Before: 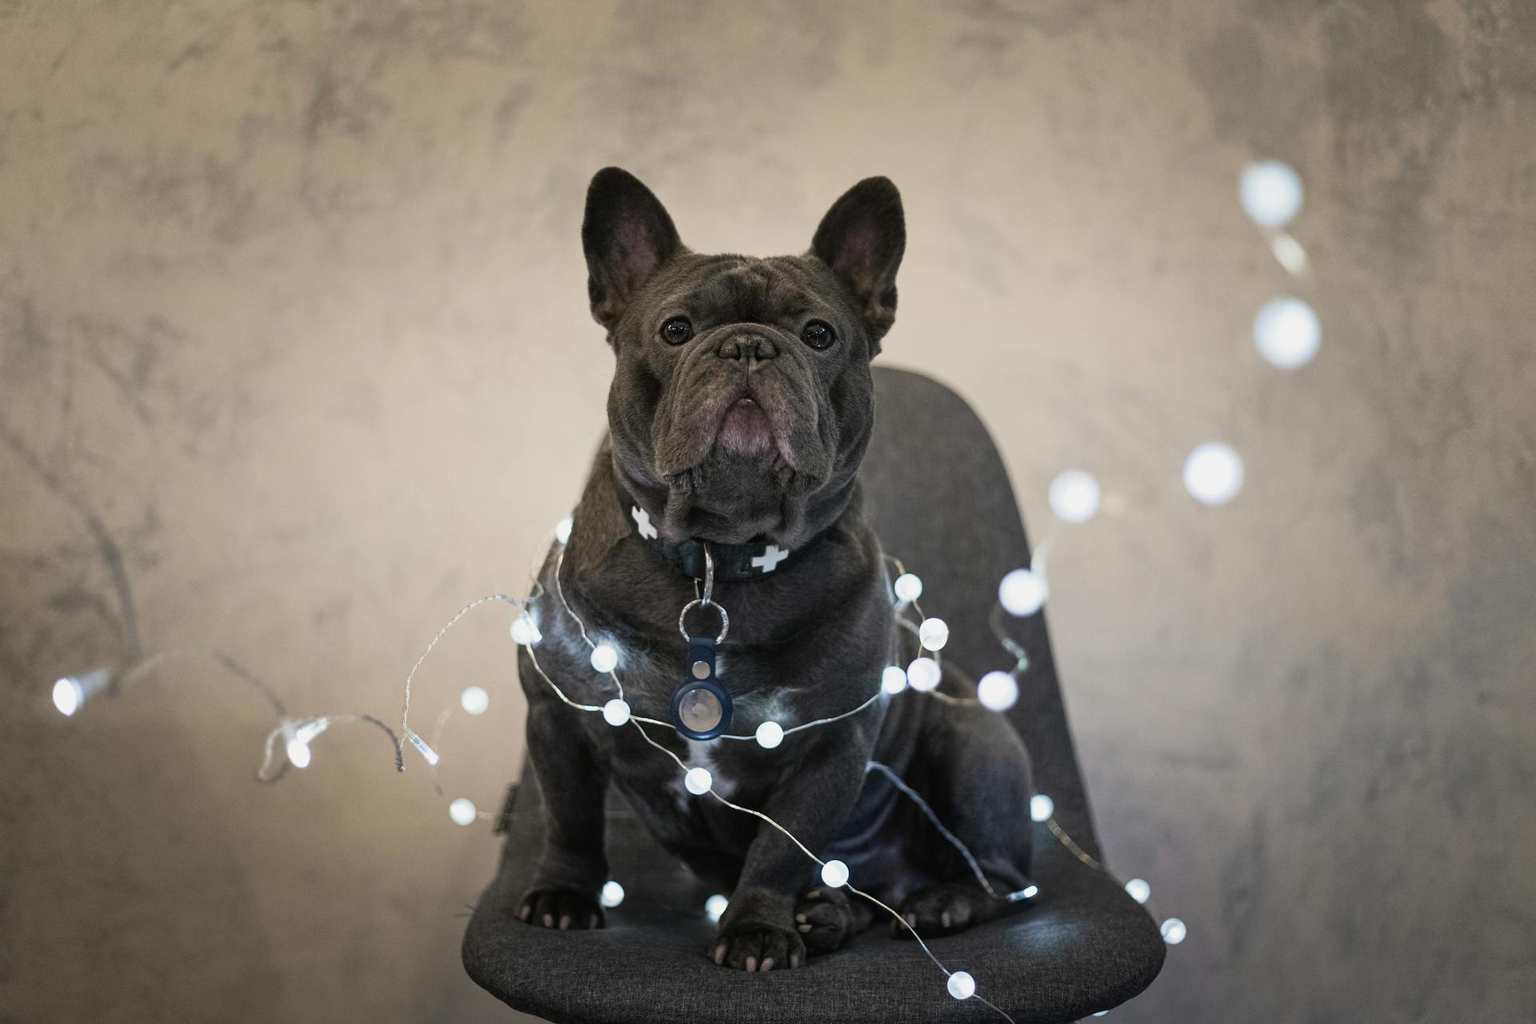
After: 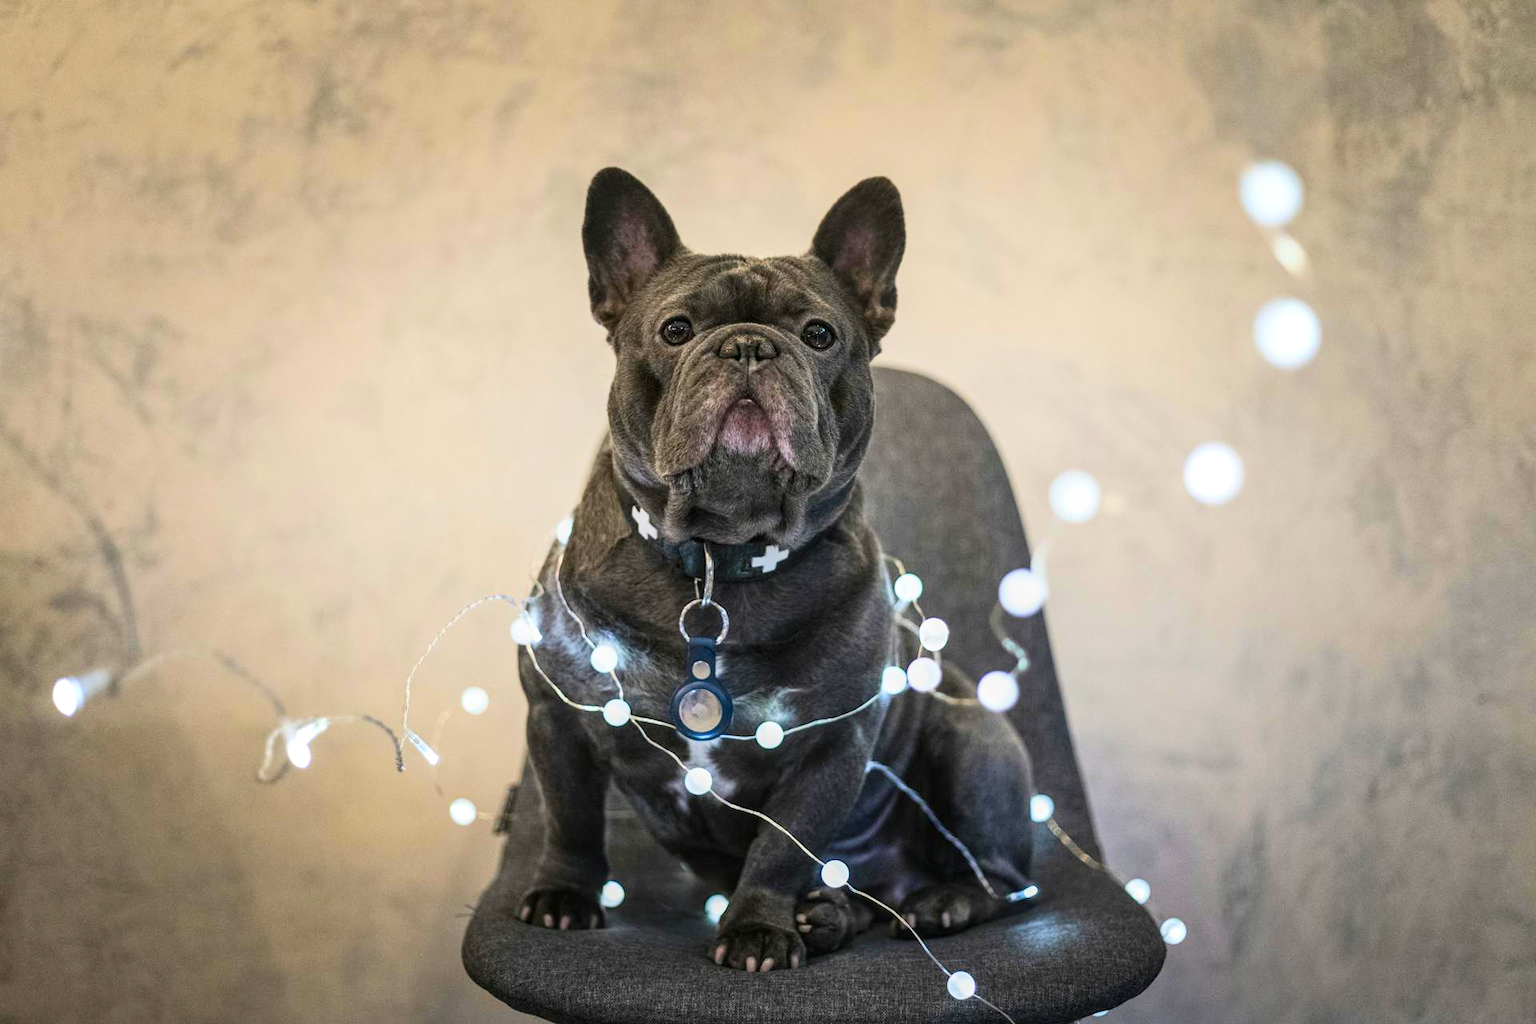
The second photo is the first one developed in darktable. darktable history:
local contrast: on, module defaults
contrast brightness saturation: contrast 0.2, brightness 0.15, saturation 0.14
color balance rgb: perceptual saturation grading › global saturation 25%, perceptual brilliance grading › mid-tones 10%, perceptual brilliance grading › shadows 15%, global vibrance 20%
